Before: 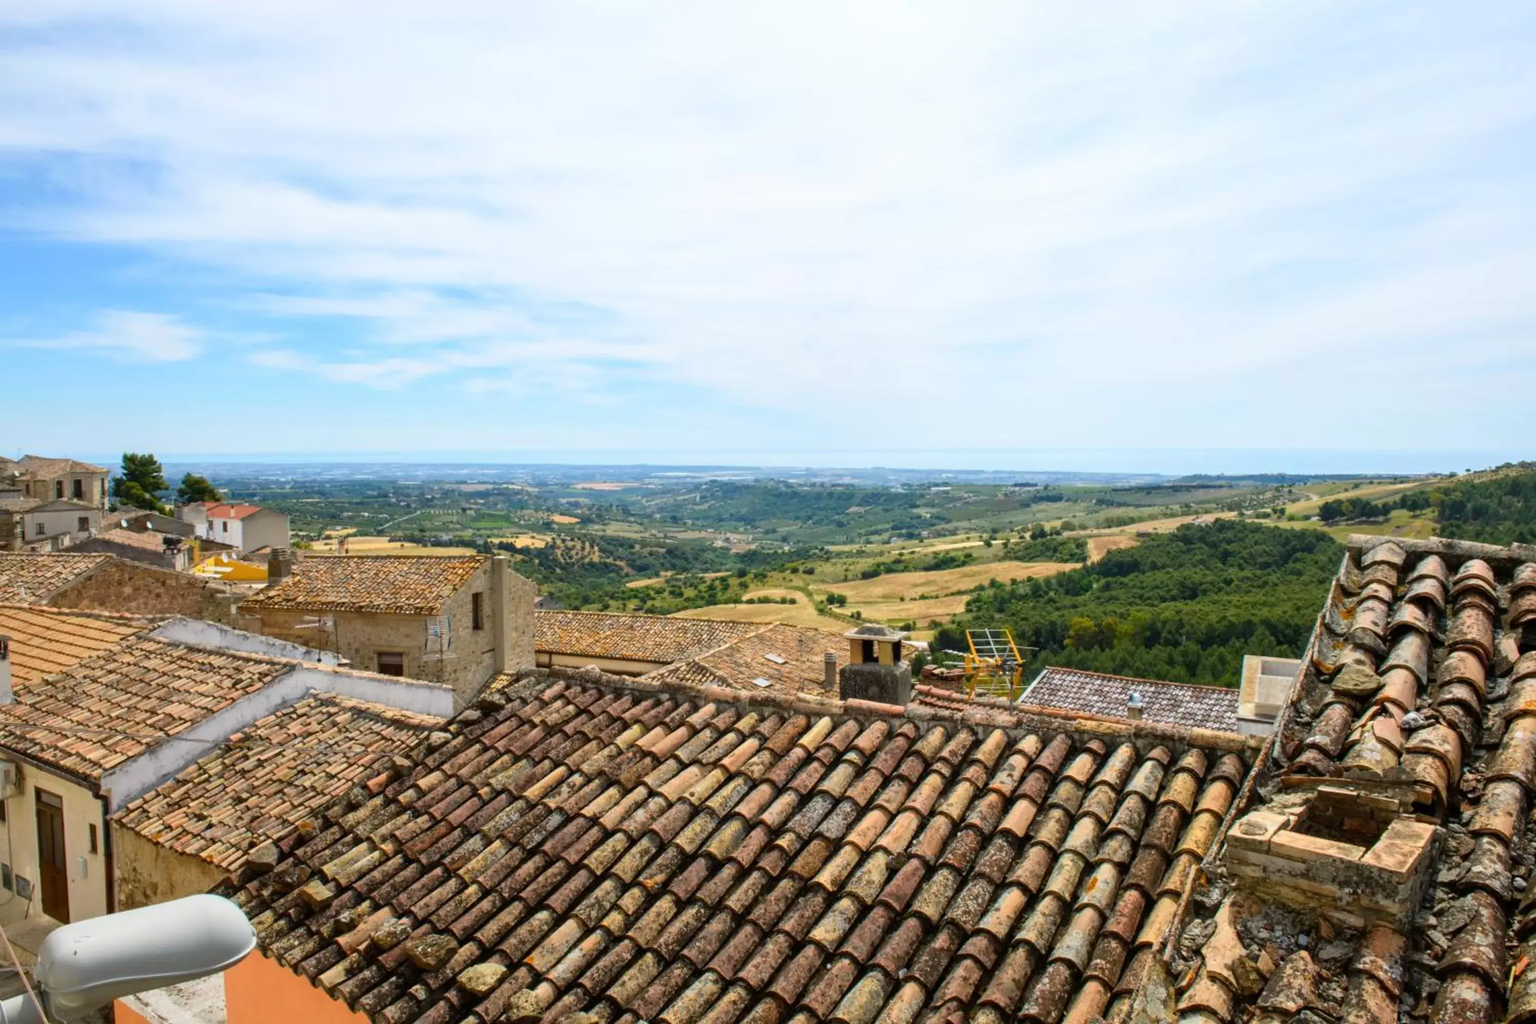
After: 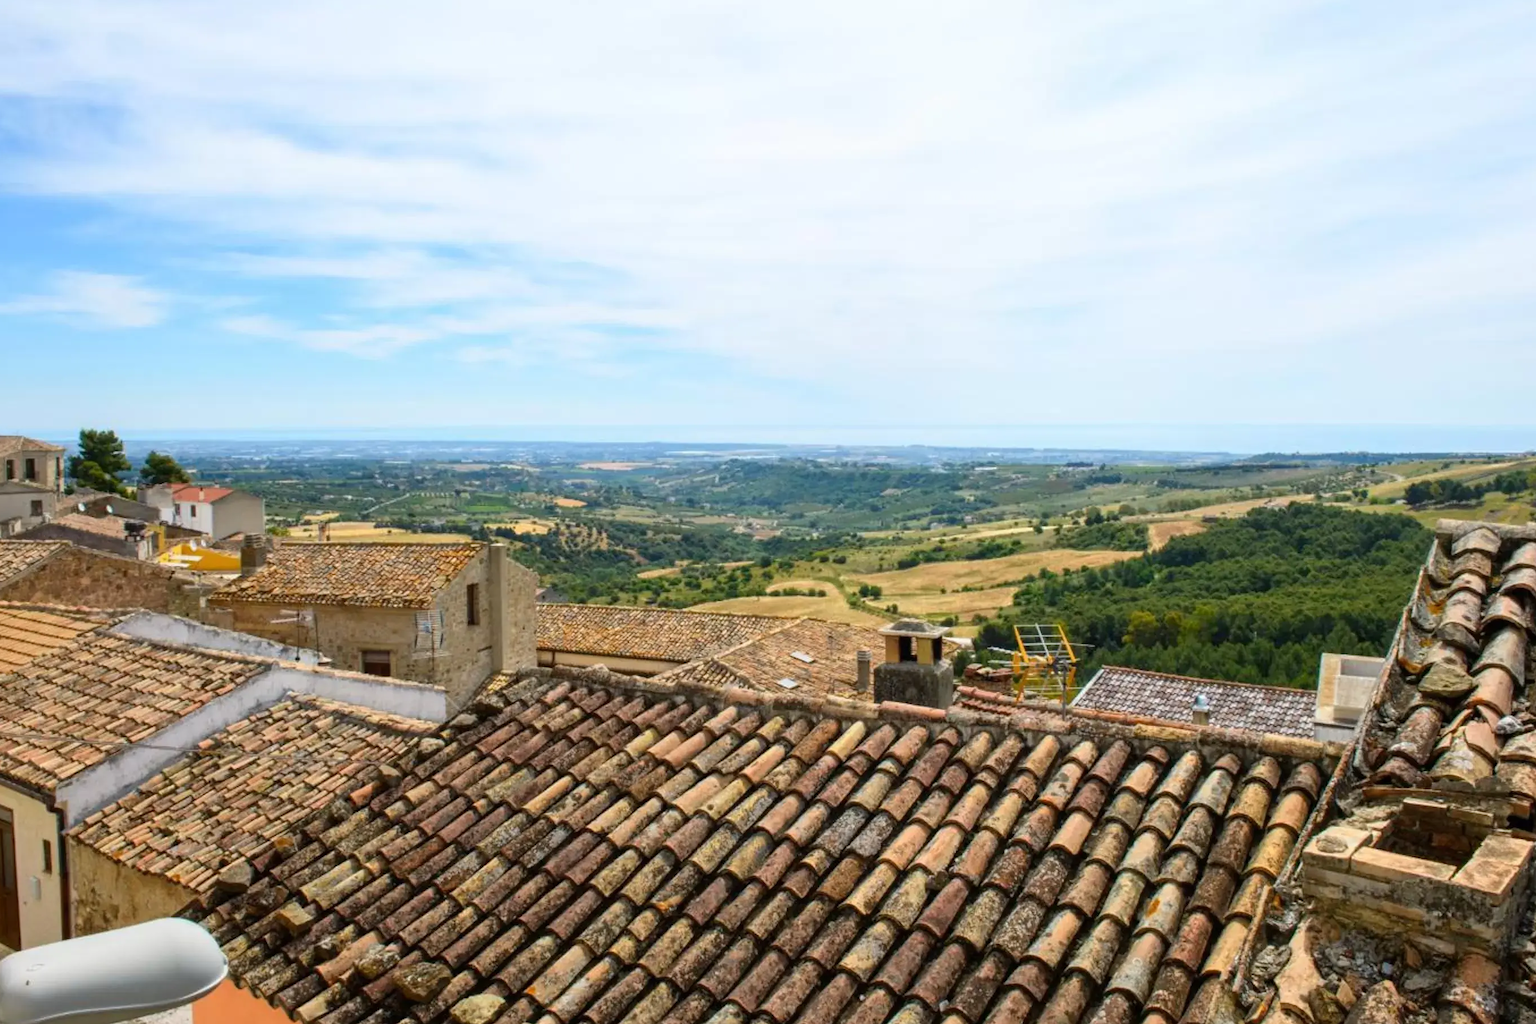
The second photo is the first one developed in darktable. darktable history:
exposure: compensate highlight preservation false
crop: left 3.305%, top 6.436%, right 6.389%, bottom 3.258%
